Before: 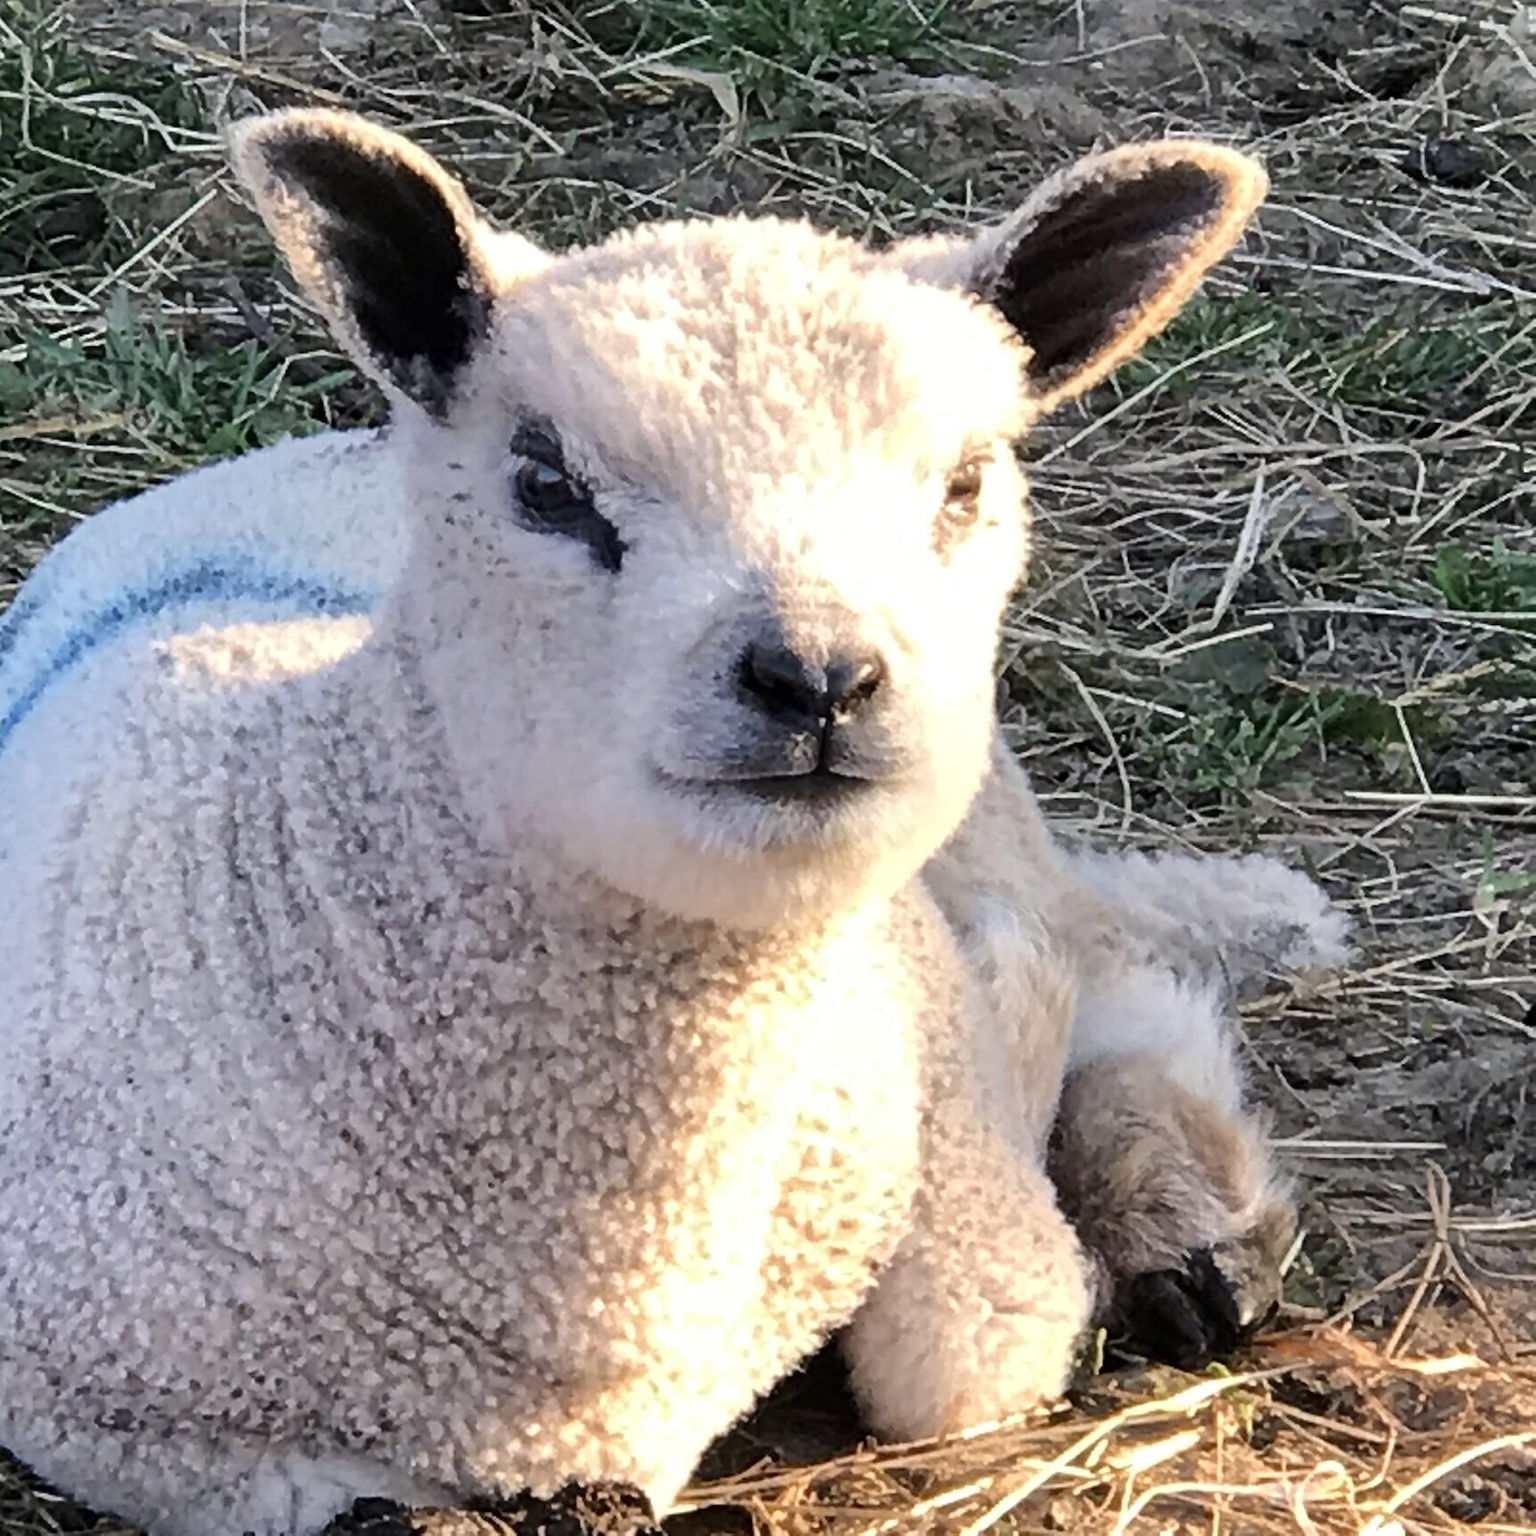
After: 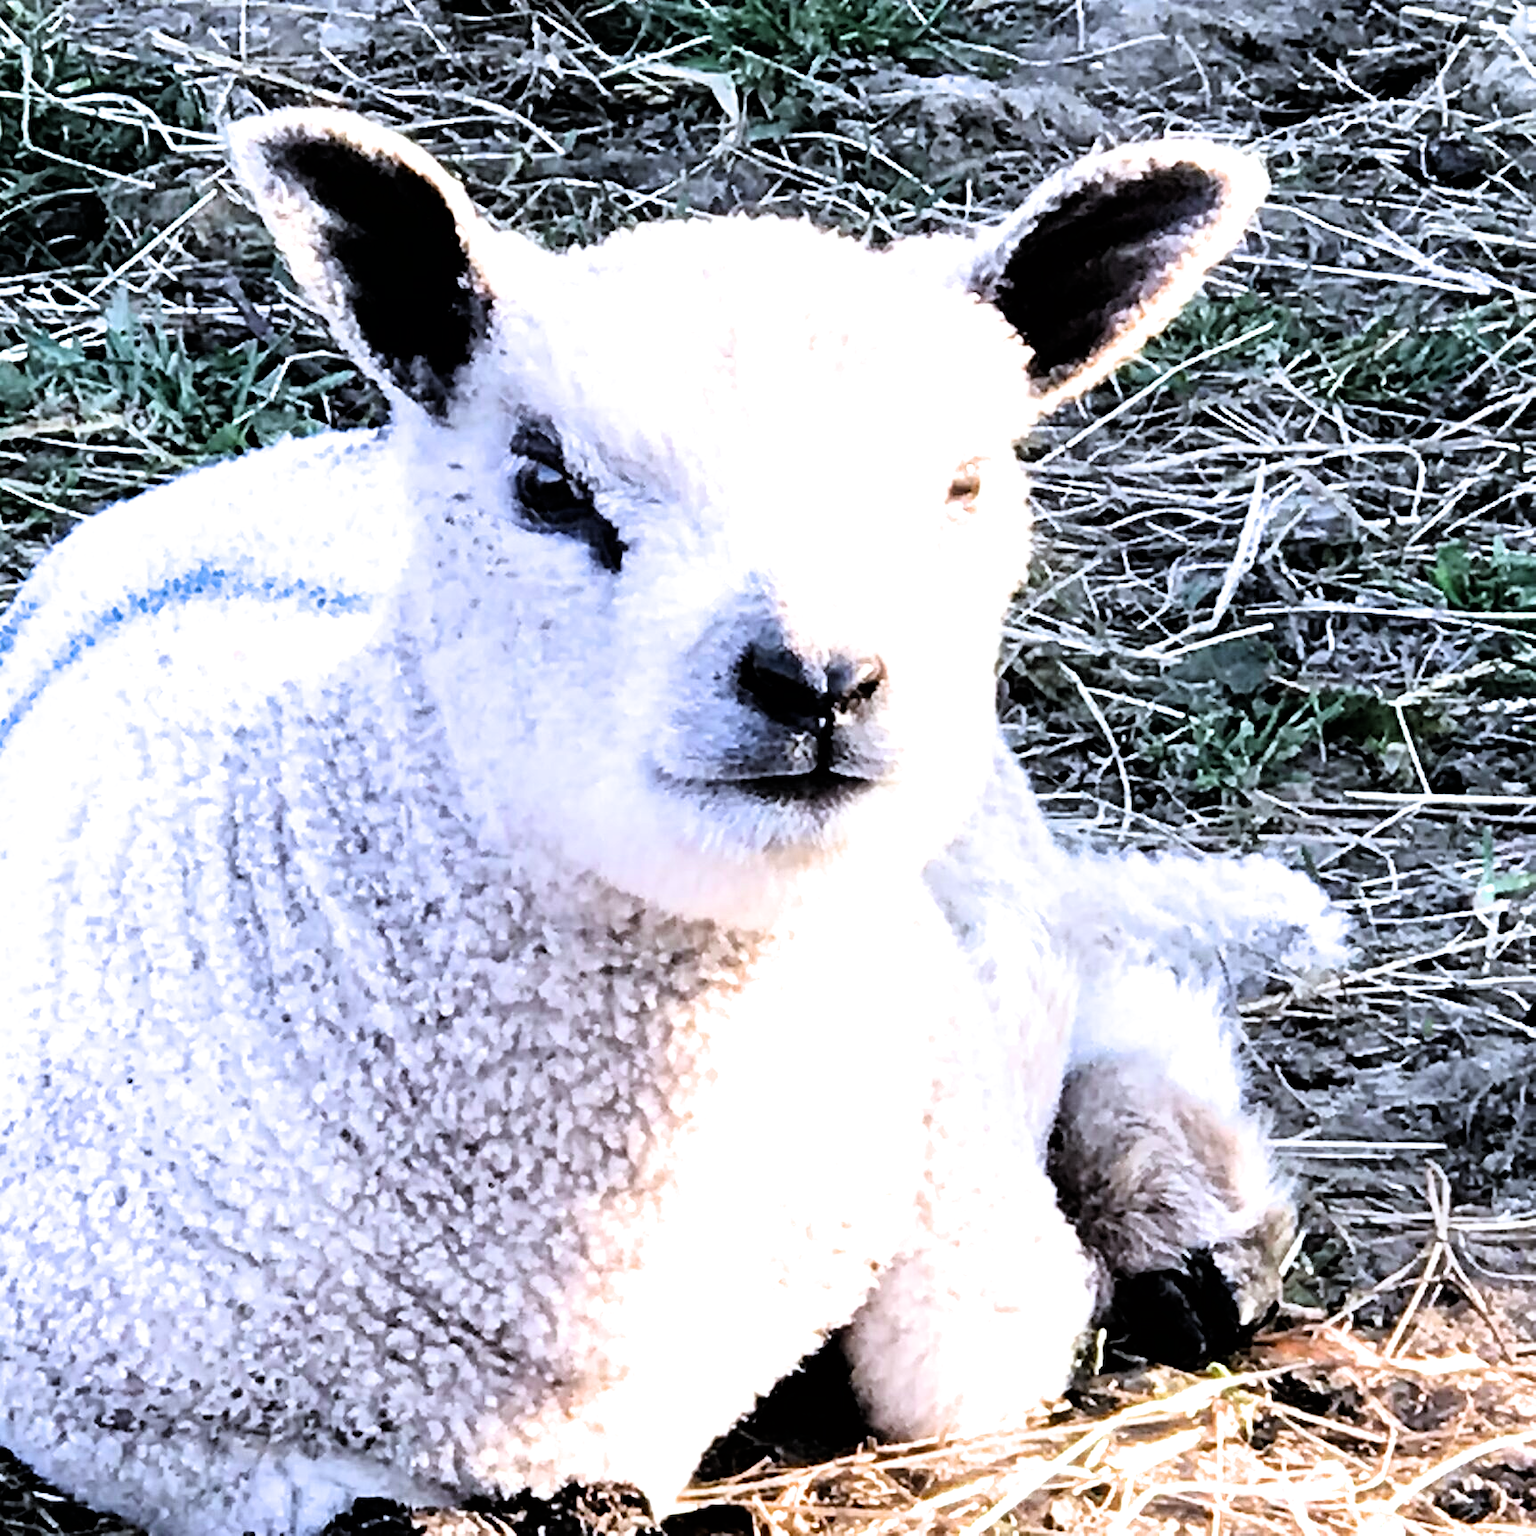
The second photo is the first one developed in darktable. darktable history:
exposure: black level correction 0, exposure 0.7 EV, compensate exposure bias true, compensate highlight preservation false
white balance: red 0.948, green 1.02, blue 1.176
filmic rgb: black relative exposure -3.63 EV, white relative exposure 2.16 EV, hardness 3.62
